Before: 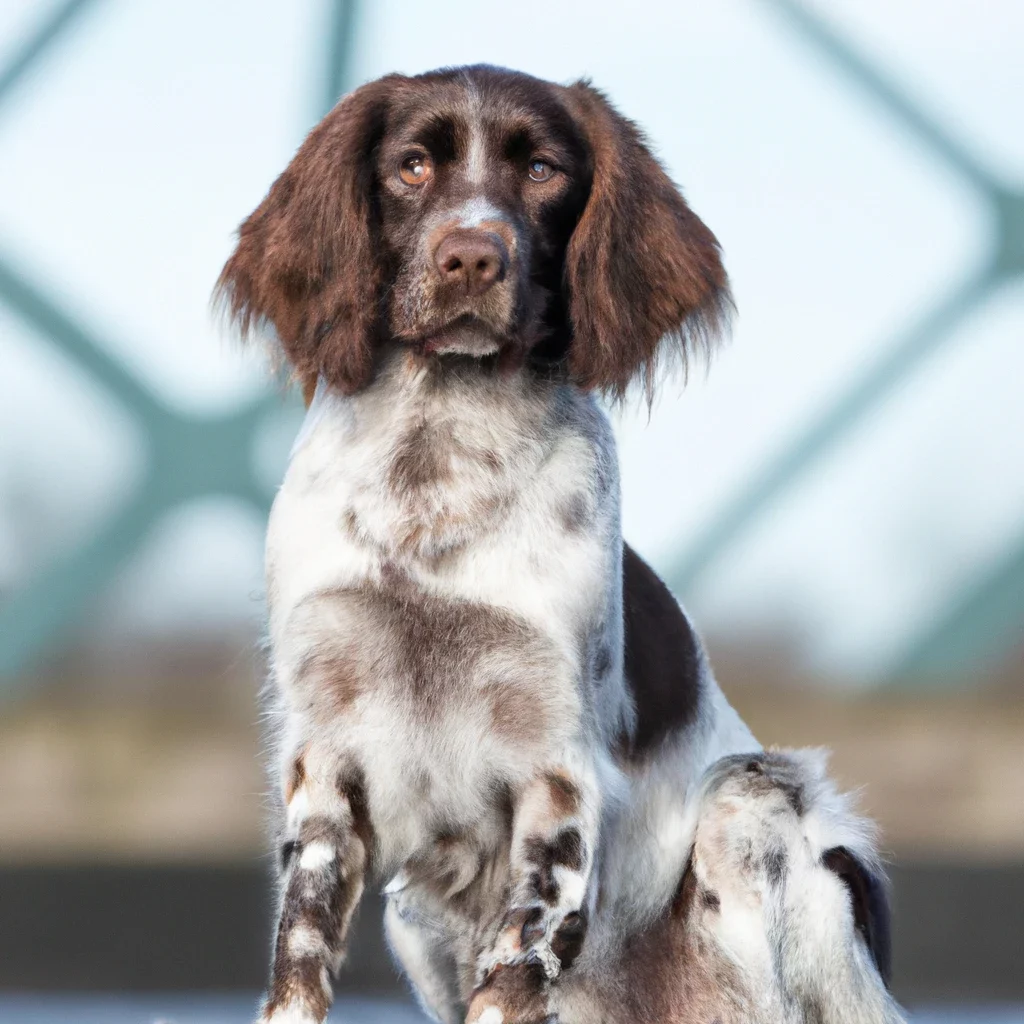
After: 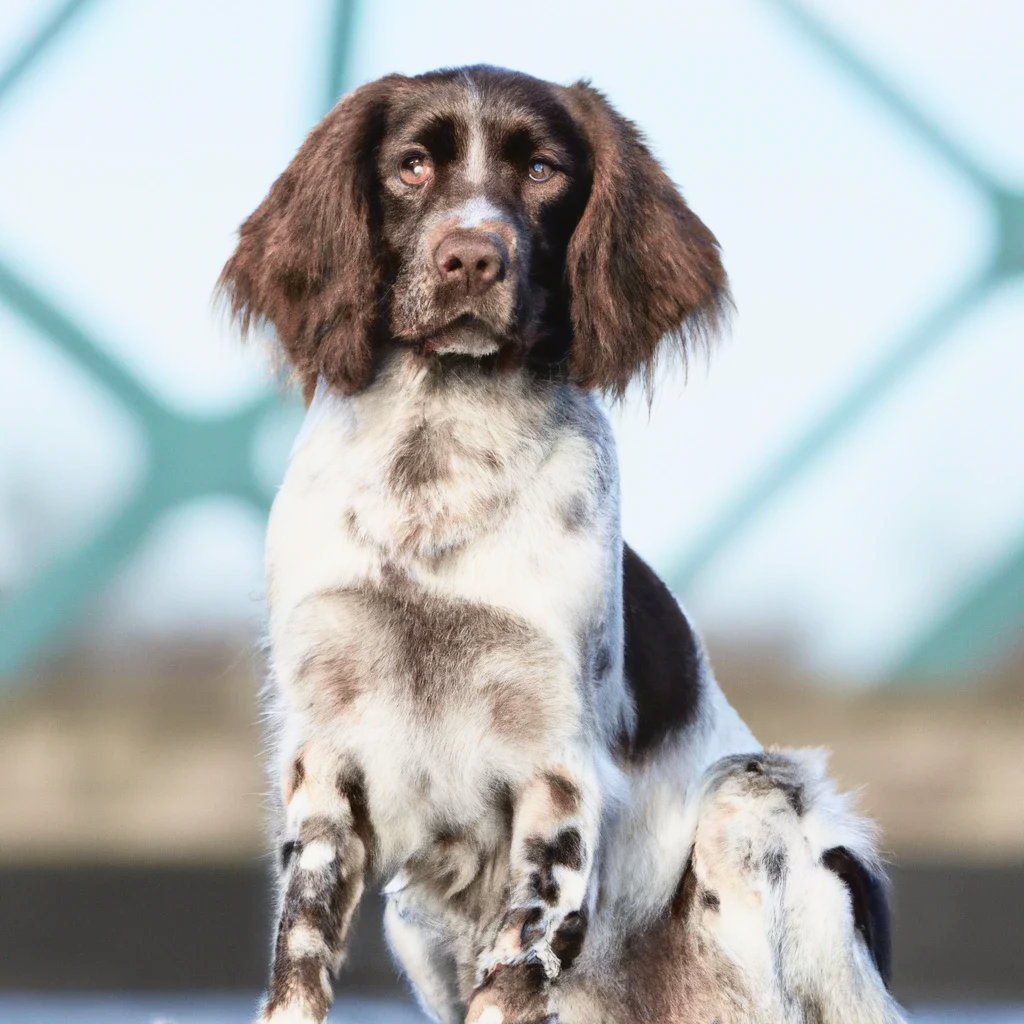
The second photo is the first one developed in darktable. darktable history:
tone curve: curves: ch0 [(0, 0.039) (0.104, 0.094) (0.285, 0.301) (0.689, 0.764) (0.89, 0.926) (0.994, 0.971)]; ch1 [(0, 0) (0.337, 0.249) (0.437, 0.411) (0.485, 0.487) (0.515, 0.514) (0.566, 0.563) (0.641, 0.655) (1, 1)]; ch2 [(0, 0) (0.314, 0.301) (0.421, 0.411) (0.502, 0.505) (0.528, 0.54) (0.557, 0.555) (0.612, 0.583) (0.722, 0.67) (1, 1)], color space Lab, independent channels, preserve colors none
